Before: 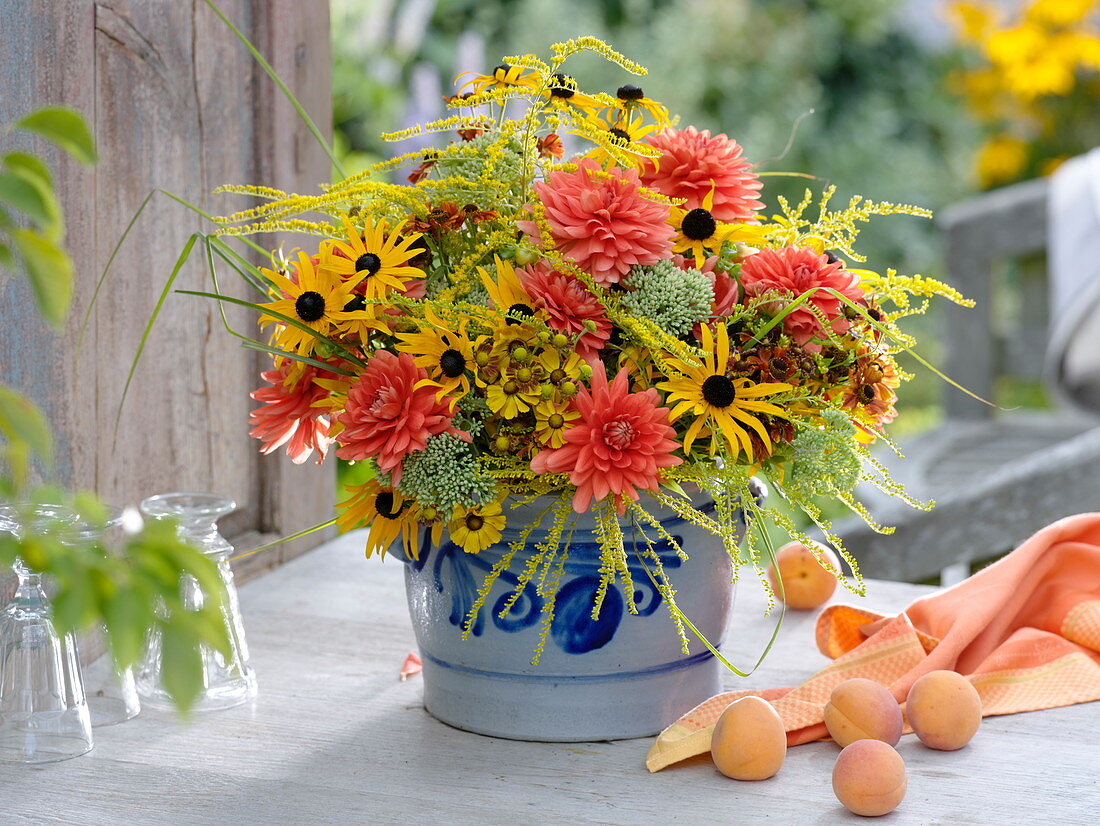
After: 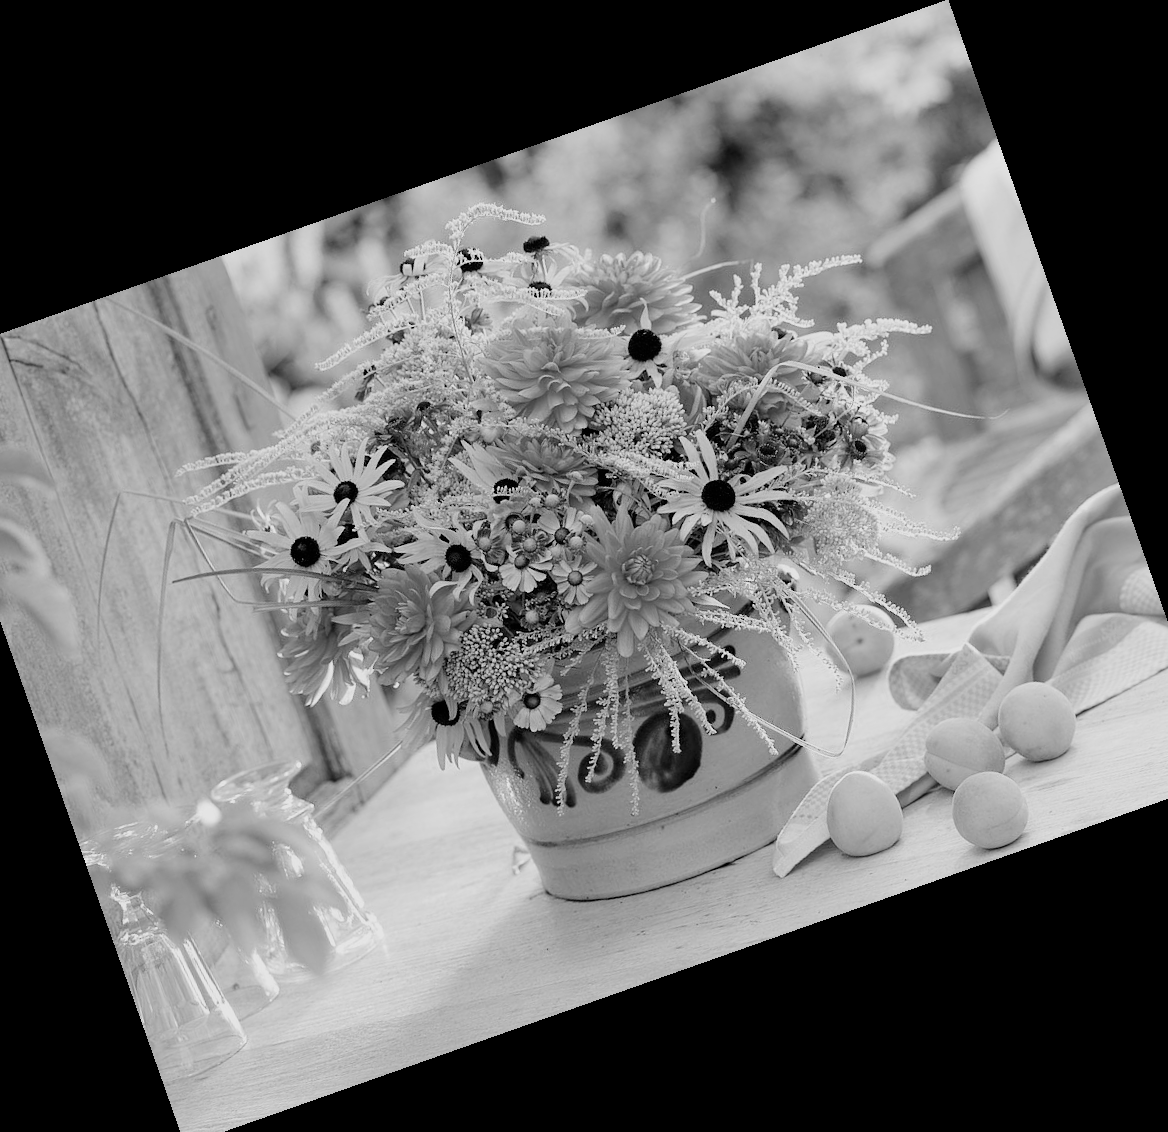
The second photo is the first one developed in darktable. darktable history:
exposure: black level correction 0, exposure 0.5 EV, compensate exposure bias true, compensate highlight preservation false
crop and rotate: angle 19.43°, left 6.812%, right 4.125%, bottom 1.087%
monochrome: on, module defaults
filmic rgb: black relative exposure -7.65 EV, white relative exposure 4.56 EV, hardness 3.61
contrast brightness saturation: contrast 0.06, brightness -0.01, saturation -0.23
